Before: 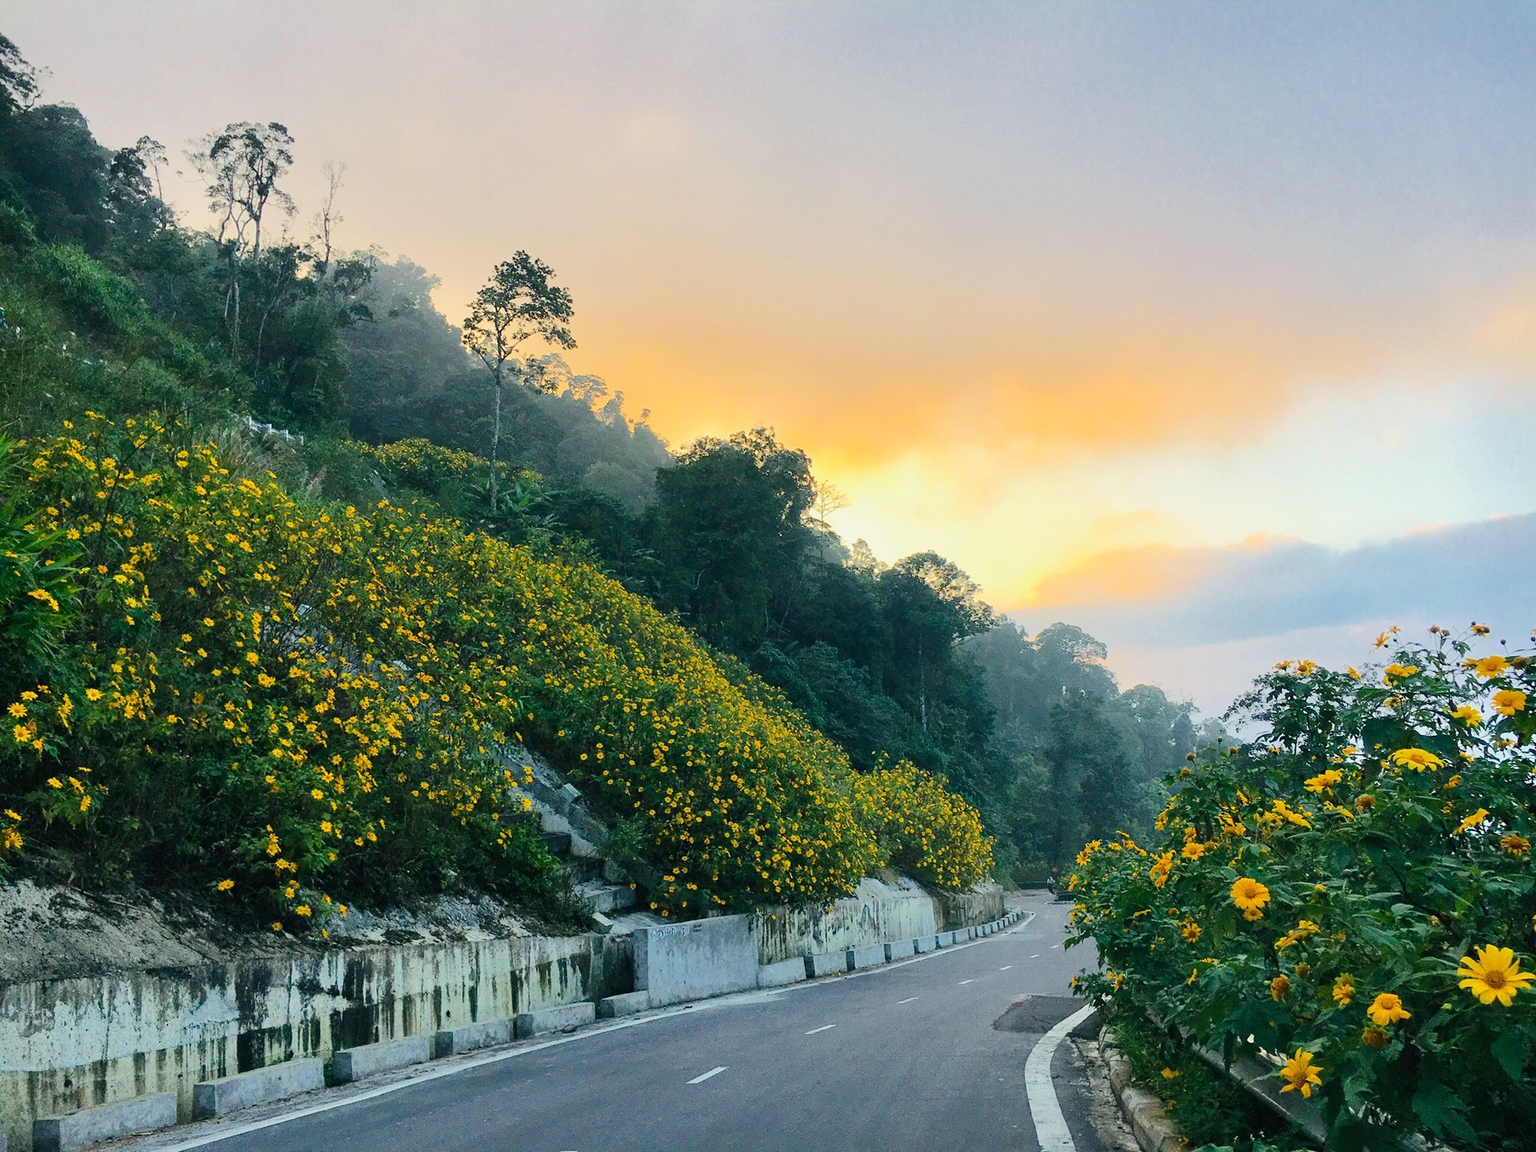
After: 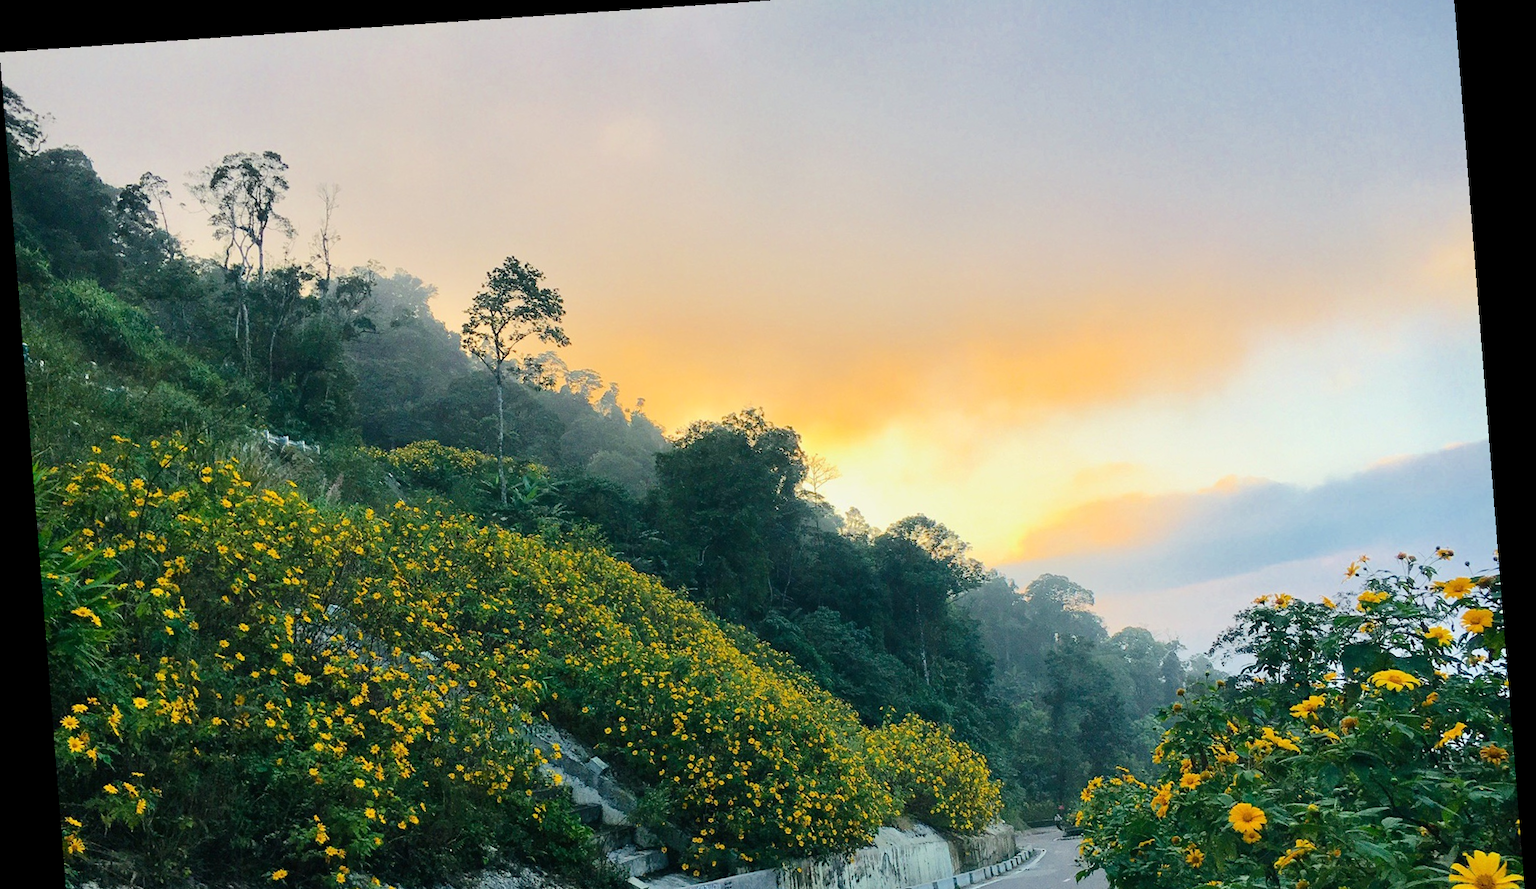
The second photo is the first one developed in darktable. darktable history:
crop: top 3.857%, bottom 21.132%
rotate and perspective: rotation -4.2°, shear 0.006, automatic cropping off
tone equalizer: on, module defaults
